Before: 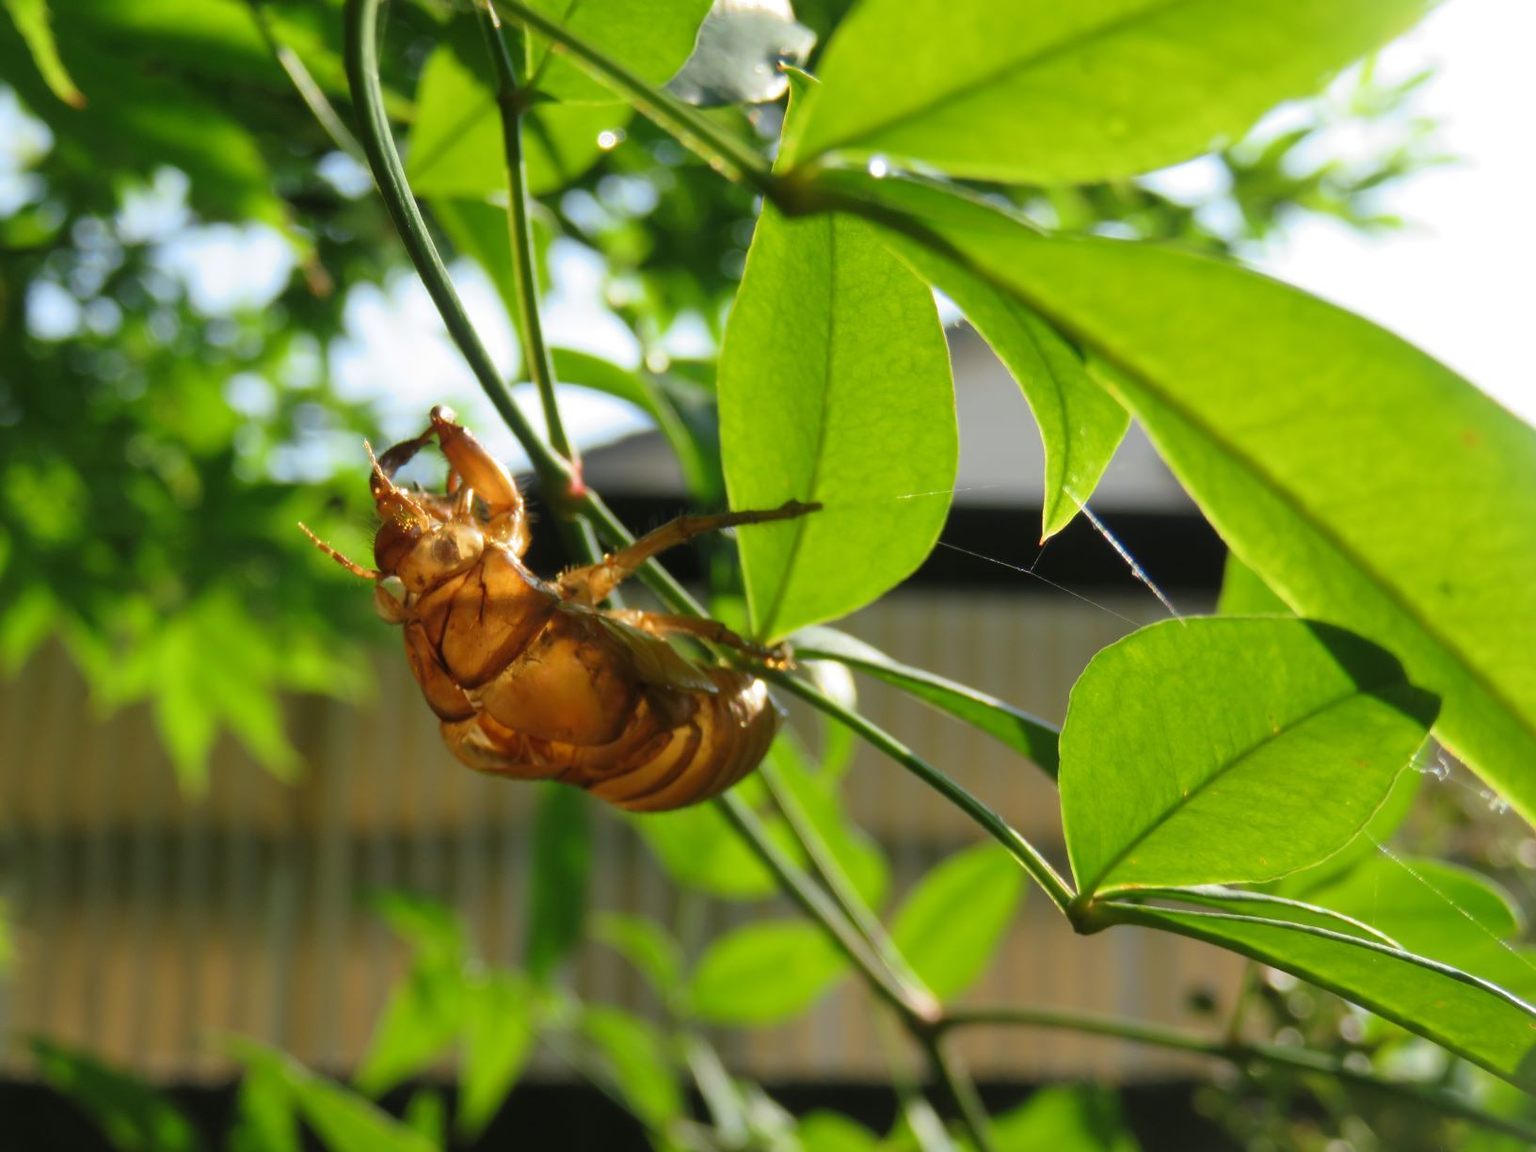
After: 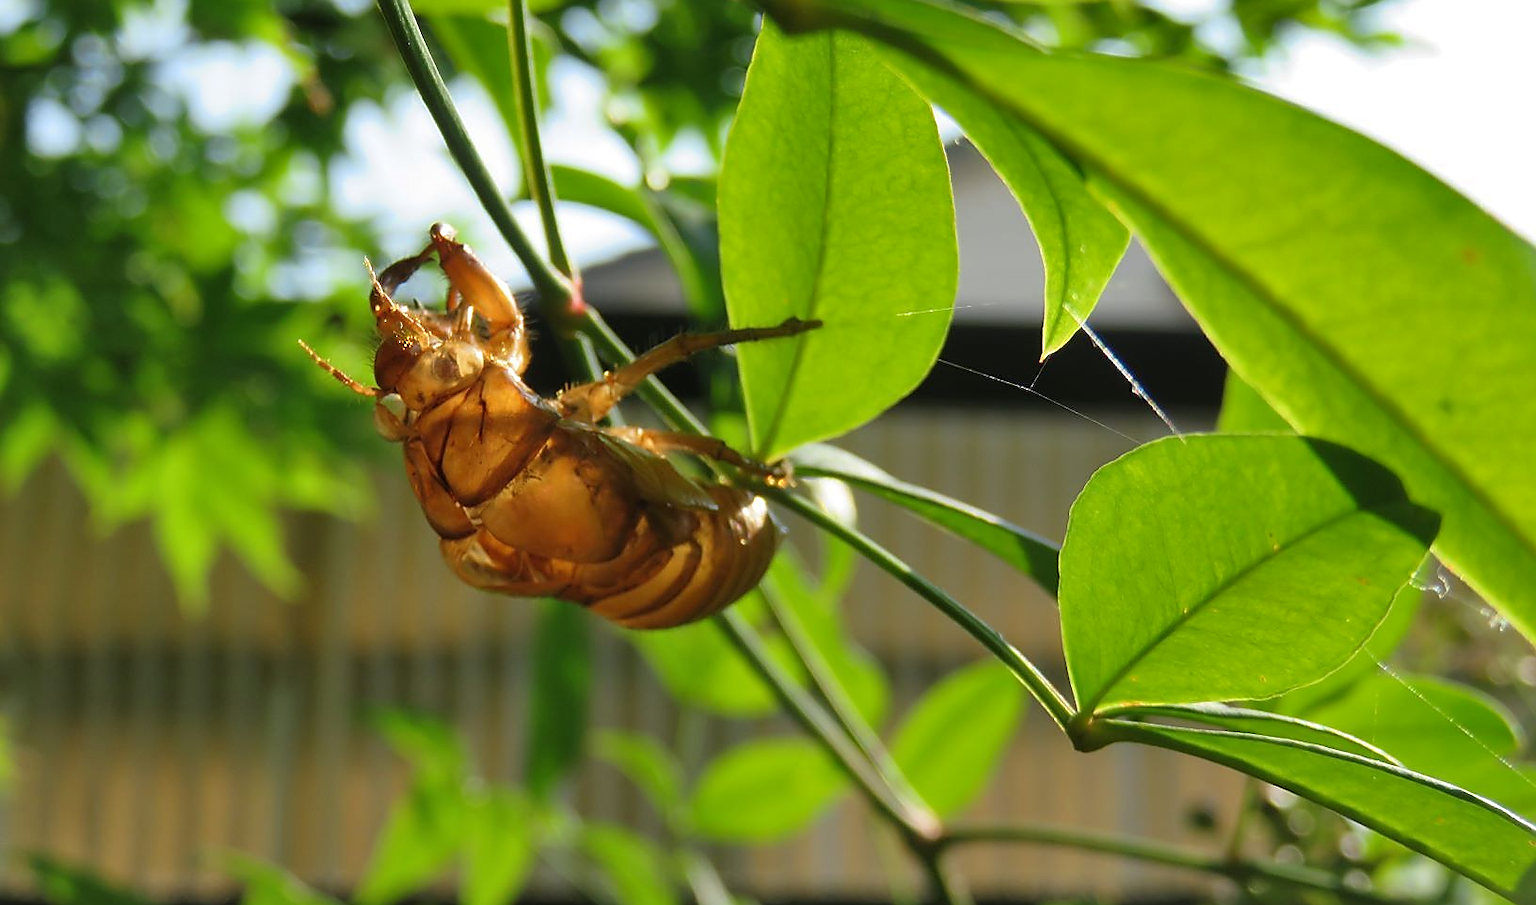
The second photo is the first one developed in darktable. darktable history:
shadows and highlights: soften with gaussian
sharpen: radius 1.374, amount 1.268, threshold 0.824
exposure: compensate highlight preservation false
crop and rotate: top 15.89%, bottom 5.514%
